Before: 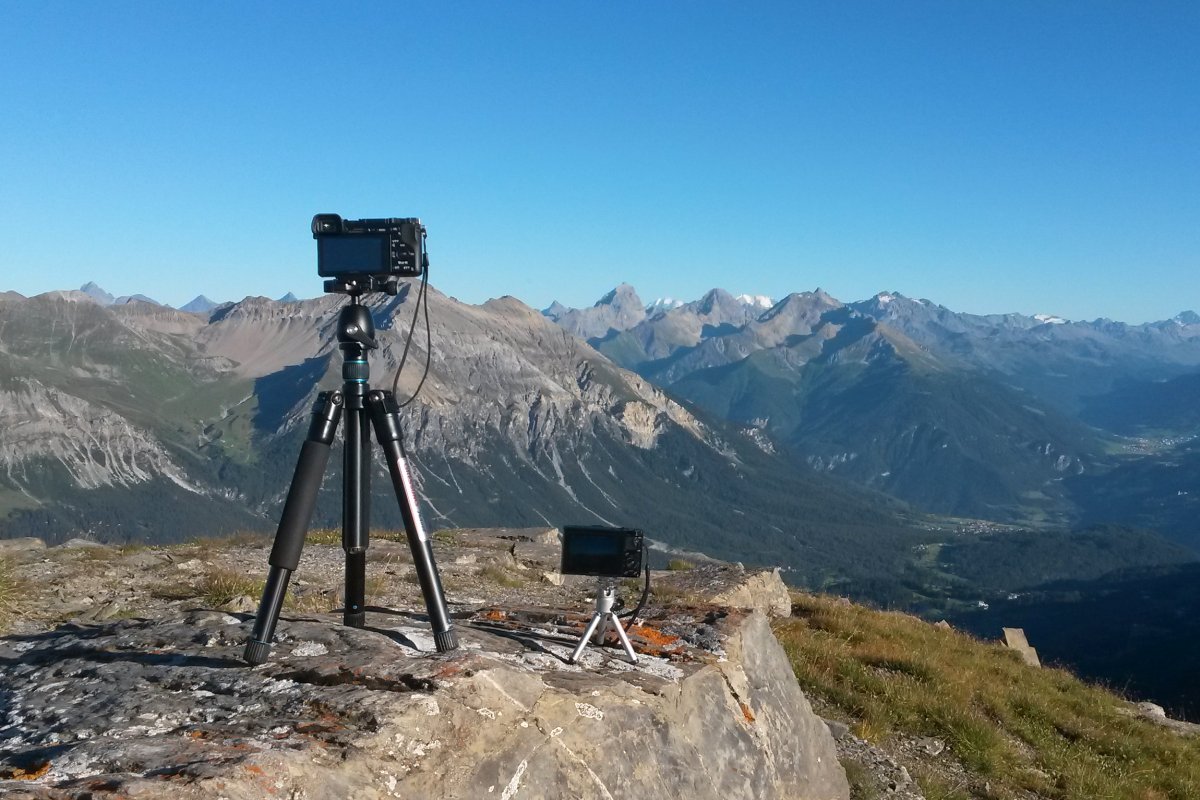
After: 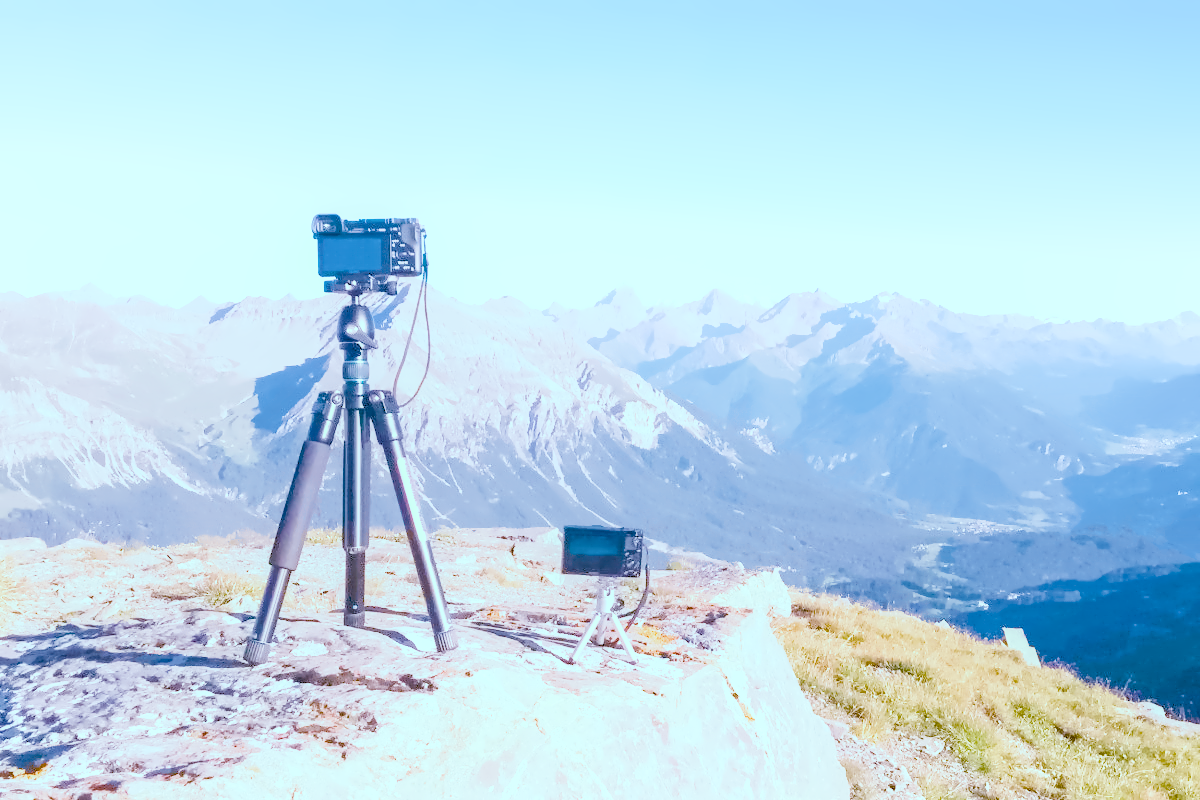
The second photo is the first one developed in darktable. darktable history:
local contrast: on, module defaults
color calibration: illuminant as shot in camera, x 0.358, y 0.373, temperature 4628.91 K
color balance: mode lift, gamma, gain (sRGB), lift [0.997, 0.979, 1.021, 1.011], gamma [1, 1.084, 0.916, 0.998], gain [1, 0.87, 1.13, 1.101], contrast 4.55%, contrast fulcrum 38.24%, output saturation 104.09%
color balance rgb: shadows lift › luminance -7.7%, shadows lift › chroma 2.13%, shadows lift › hue 165.27°, power › luminance -7.77%, power › chroma 1.1%, power › hue 215.88°, highlights gain › luminance 15.15%, highlights gain › chroma 7%, highlights gain › hue 125.57°, global offset › luminance -0.33%, global offset › chroma 0.11%, global offset › hue 165.27°, perceptual saturation grading › global saturation 24.42%, perceptual saturation grading › highlights -24.42%, perceptual saturation grading › mid-tones 24.42%, perceptual saturation grading › shadows 40%, perceptual brilliance grading › global brilliance -5%, perceptual brilliance grading › highlights 24.42%, perceptual brilliance grading › mid-tones 7%, perceptual brilliance grading › shadows -5%
denoise (profiled): preserve shadows 1.52, scattering 0.002, a [-1, 0, 0], compensate highlight preservation false
exposure: black level correction 0, exposure 0.7 EV, compensate exposure bias true, compensate highlight preservation false
filmic rgb: black relative exposure -6.98 EV, white relative exposure 5.63 EV, hardness 2.86
haze removal: compatibility mode true, adaptive false
highlight reconstruction: method reconstruct in LCh
hot pixels: on, module defaults
lens correction: scale 1, crop 1, focal 16, aperture 5.6, distance 1000, camera "Canon EOS RP", lens "Canon RF 16mm F2.8 STM"
shadows and highlights: shadows 0, highlights 40
white balance: red 2.229, blue 1.46
tone equalizer: -8 EV 0.25 EV, -7 EV 0.417 EV, -6 EV 0.417 EV, -5 EV 0.25 EV, -3 EV -0.25 EV, -2 EV -0.417 EV, -1 EV -0.417 EV, +0 EV -0.25 EV, edges refinement/feathering 500, mask exposure compensation -1.57 EV, preserve details guided filter
velvia: on, module defaults
